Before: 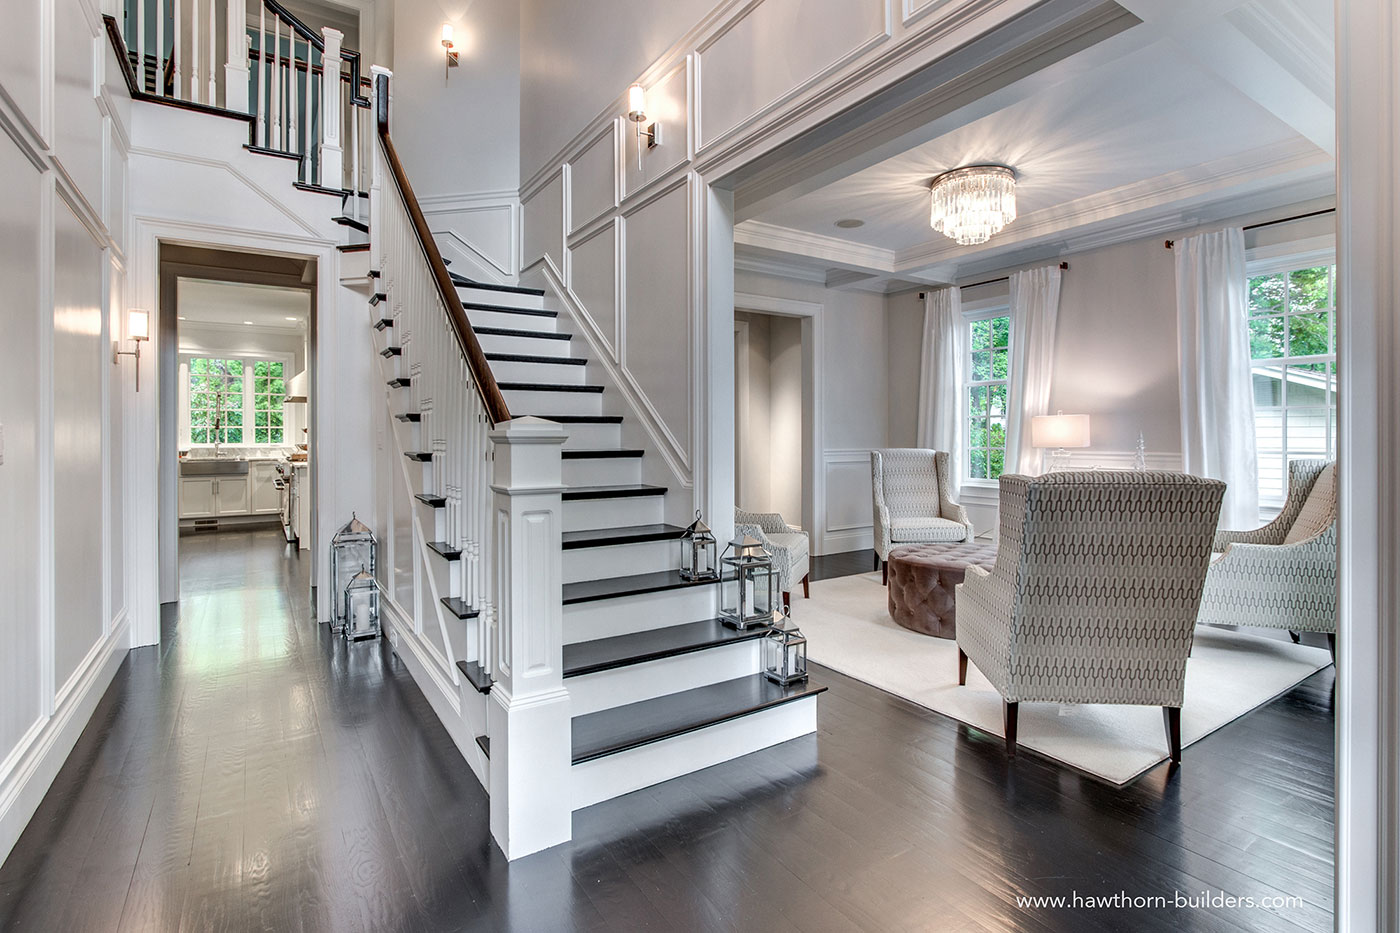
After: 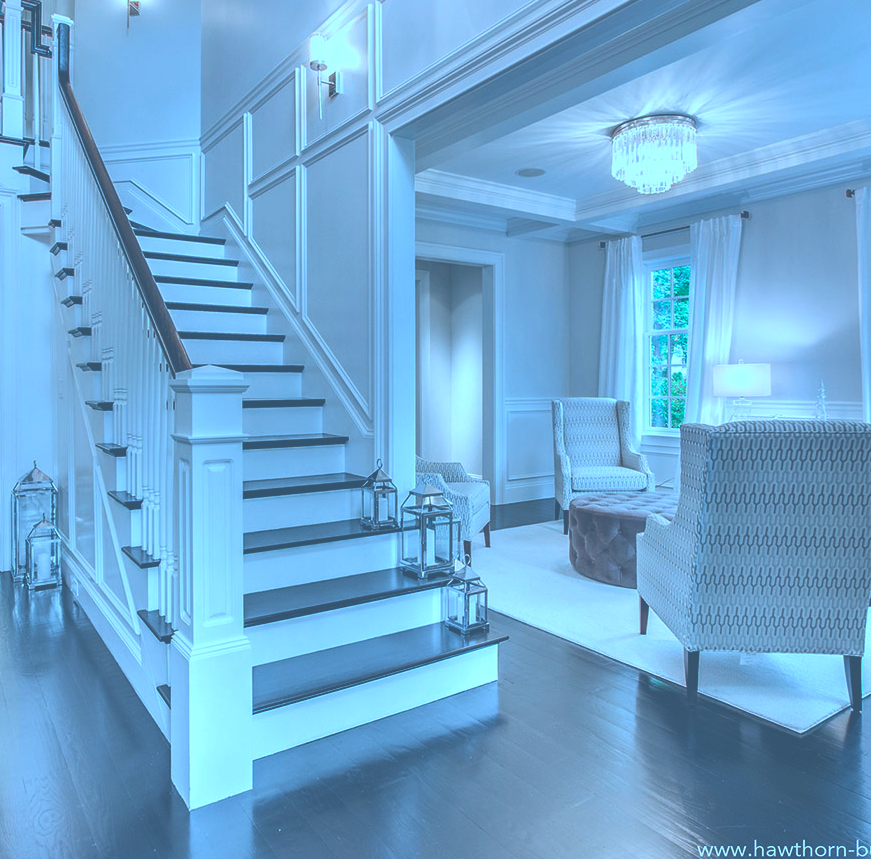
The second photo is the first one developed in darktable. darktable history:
color calibration: illuminant custom, x 0.431, y 0.395, temperature 3116.6 K
exposure: black level correction -0.086, compensate highlight preservation false
crop and rotate: left 22.799%, top 5.646%, right 14.964%, bottom 2.272%
